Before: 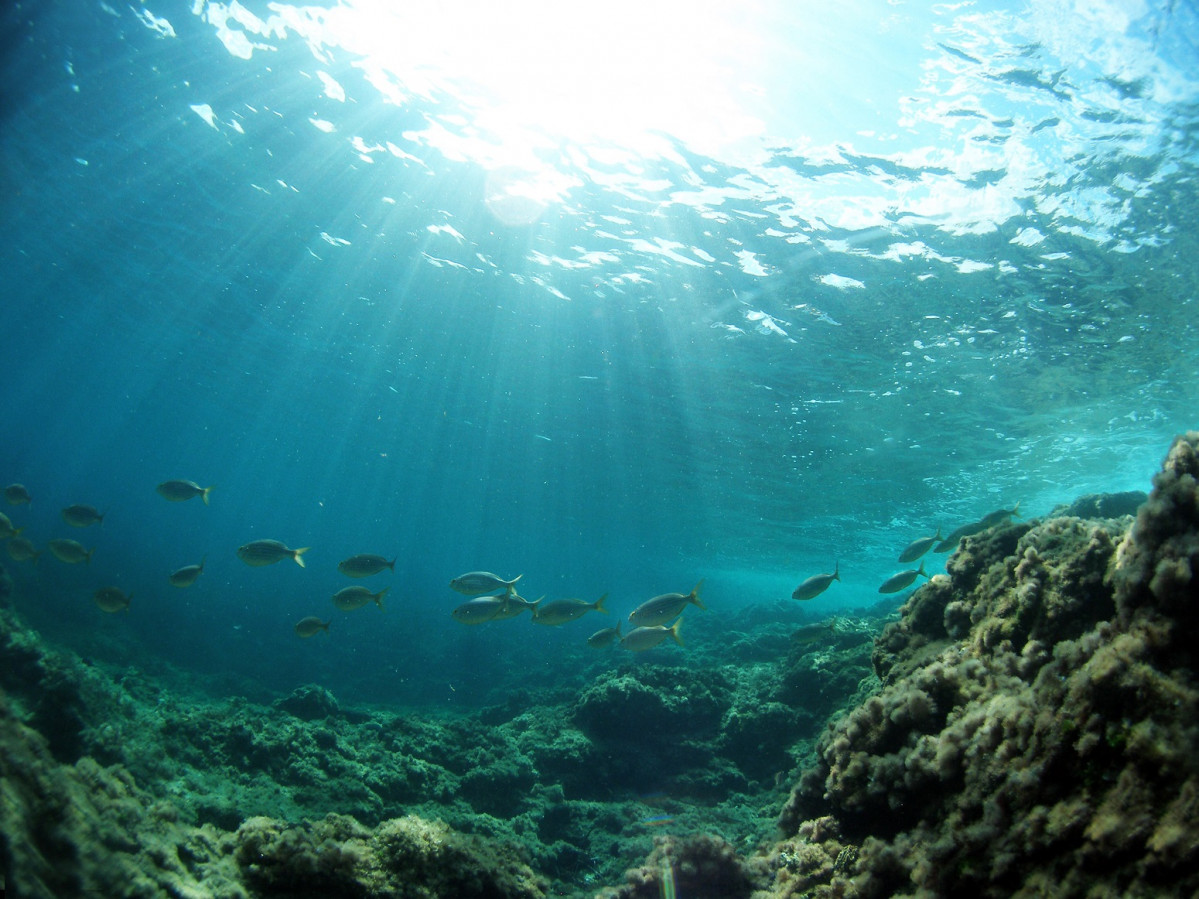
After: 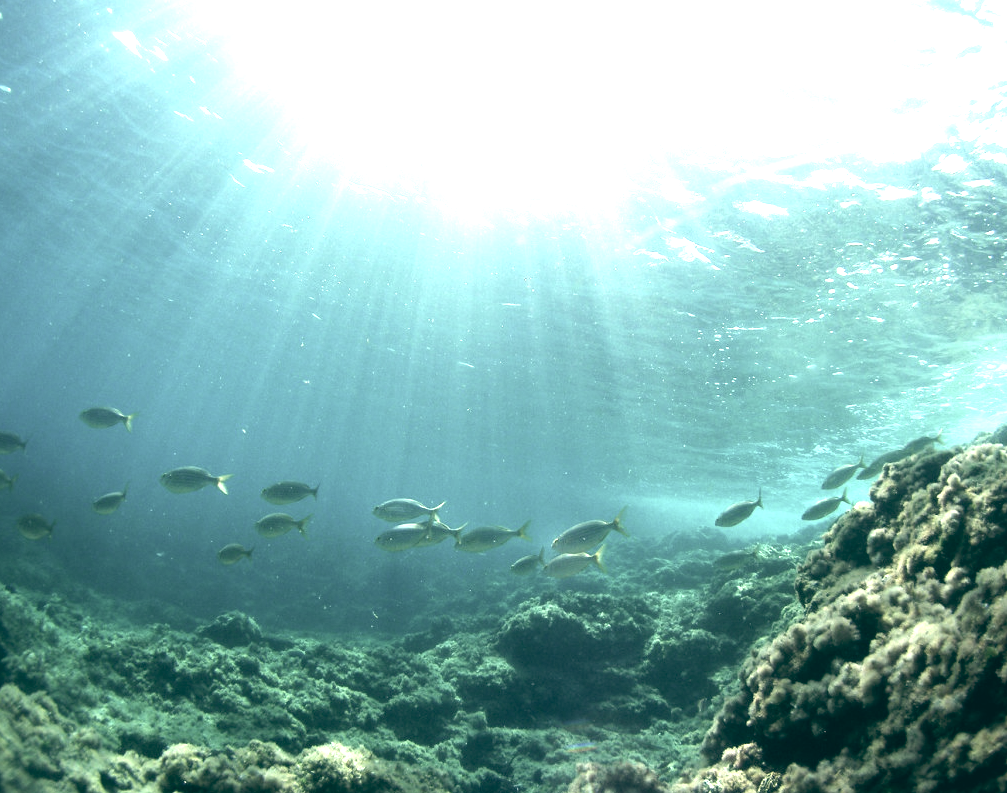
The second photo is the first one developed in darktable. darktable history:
crop: left 6.446%, top 8.188%, right 9.538%, bottom 3.548%
exposure: black level correction 0, exposure 1.45 EV, compensate exposure bias true, compensate highlight preservation false
contrast brightness saturation: contrast -0.05, saturation -0.41
color balance: lift [1.005, 0.99, 1.007, 1.01], gamma [1, 0.979, 1.011, 1.021], gain [0.923, 1.098, 1.025, 0.902], input saturation 90.45%, contrast 7.73%, output saturation 105.91%
